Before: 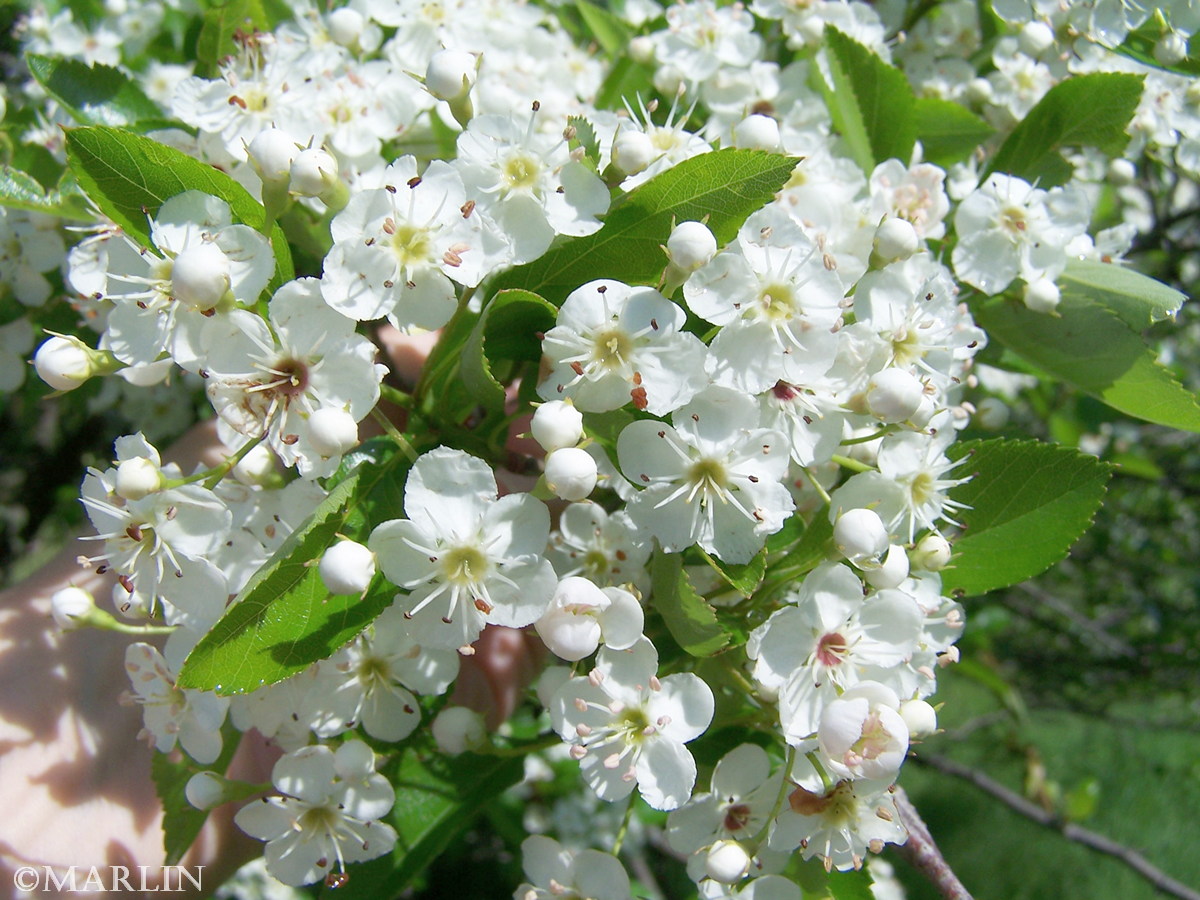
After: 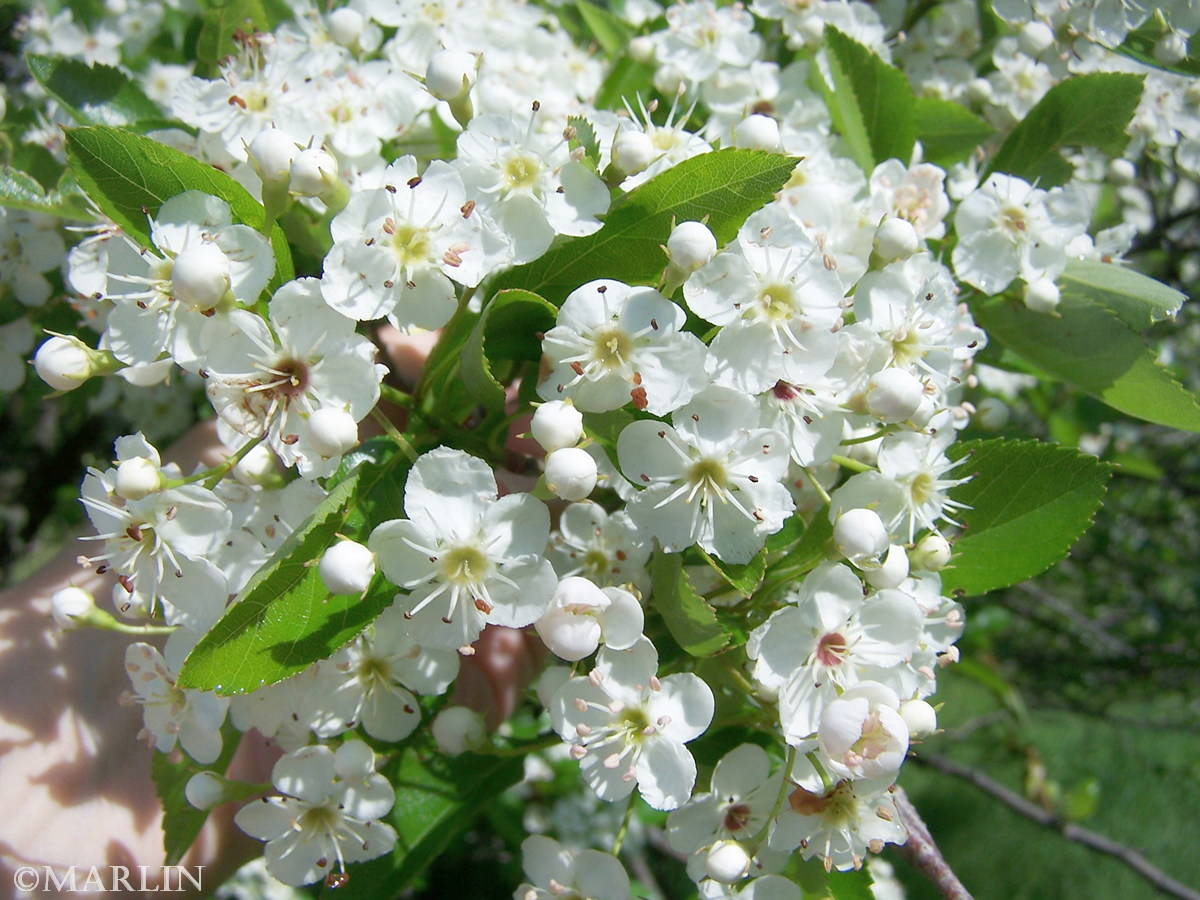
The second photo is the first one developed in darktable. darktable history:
vignetting: fall-off radius 82.02%, brightness -0.418, saturation -0.299, center (-0.028, 0.24)
